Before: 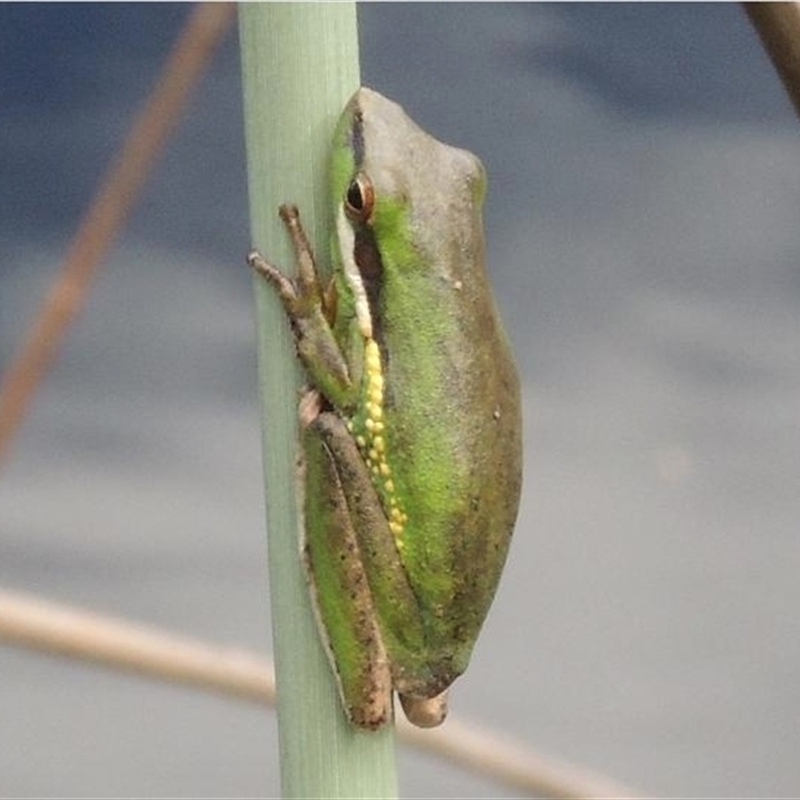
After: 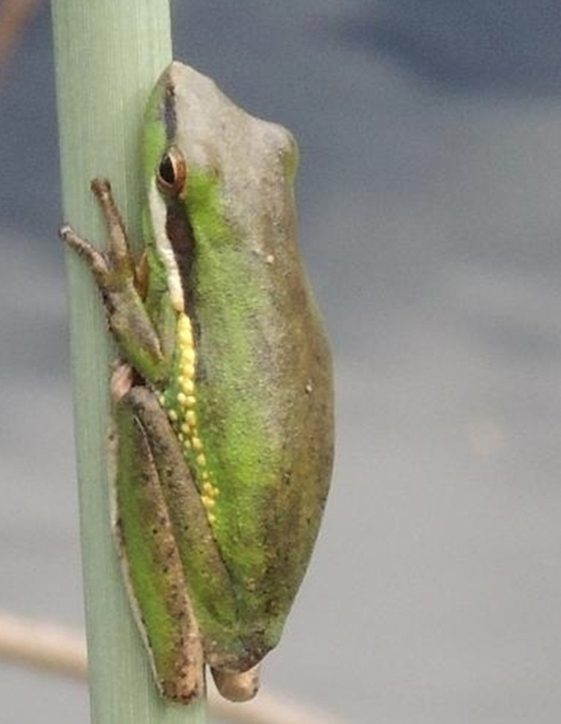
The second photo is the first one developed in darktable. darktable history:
crop and rotate: left 23.557%, top 3.378%, right 6.286%, bottom 6.114%
